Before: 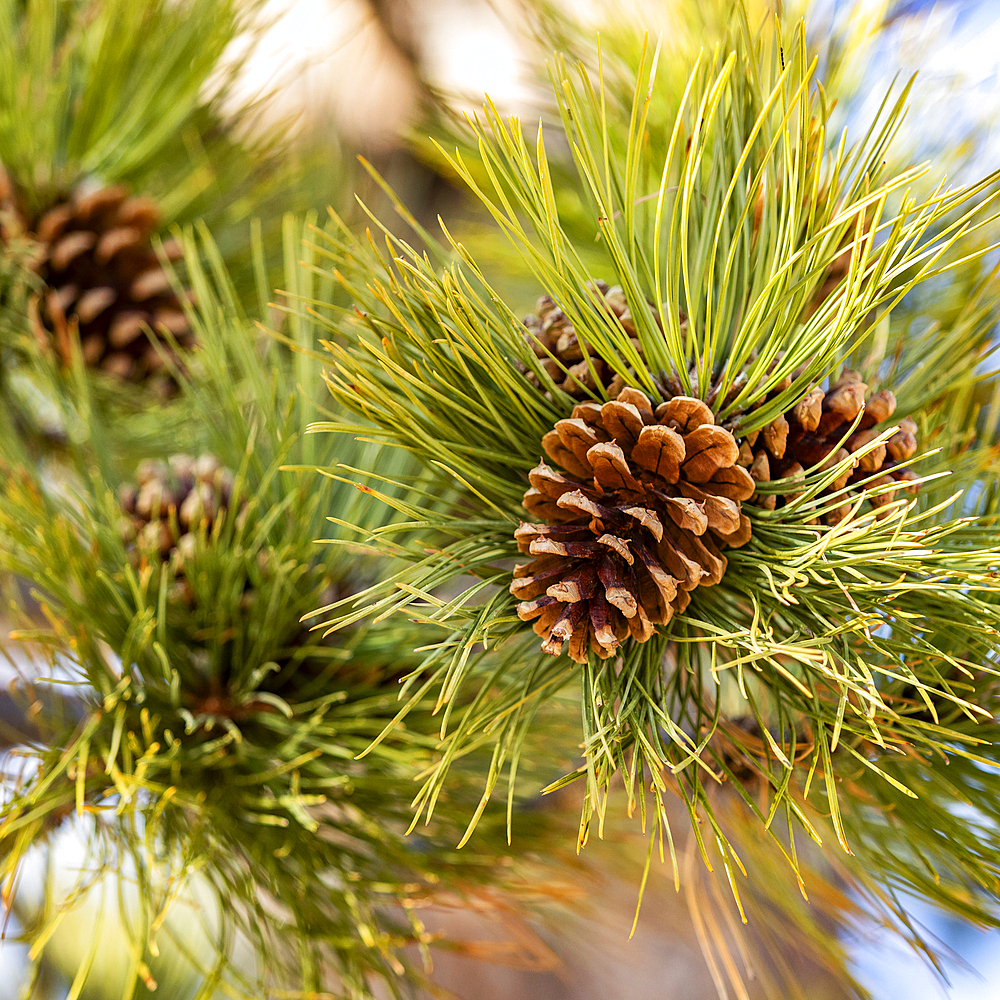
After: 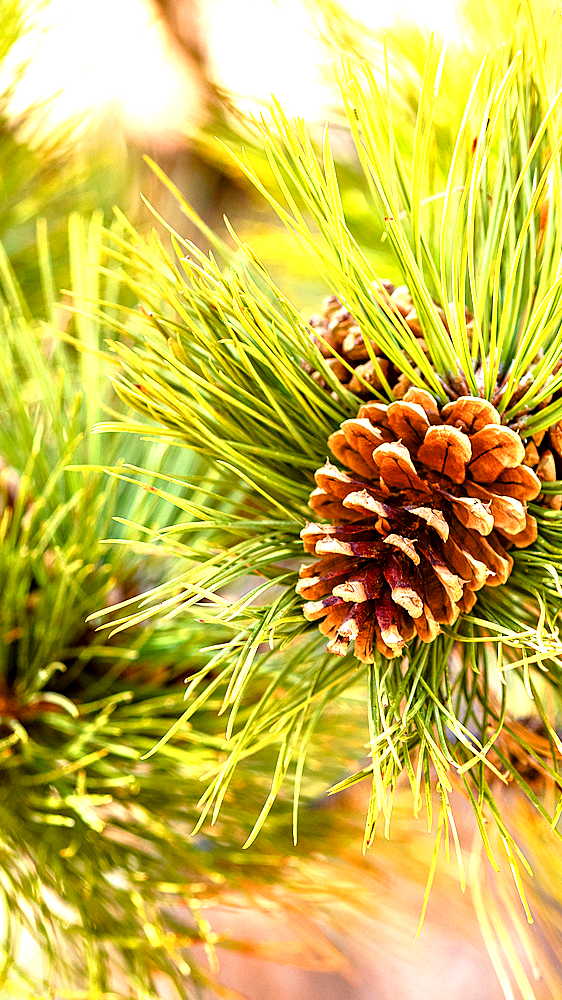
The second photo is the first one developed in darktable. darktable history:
crop: left 21.496%, right 22.254%
color balance rgb: perceptual saturation grading › global saturation 20%, perceptual saturation grading › highlights -25%, perceptual saturation grading › shadows 25%
exposure: exposure 1.137 EV, compensate highlight preservation false
